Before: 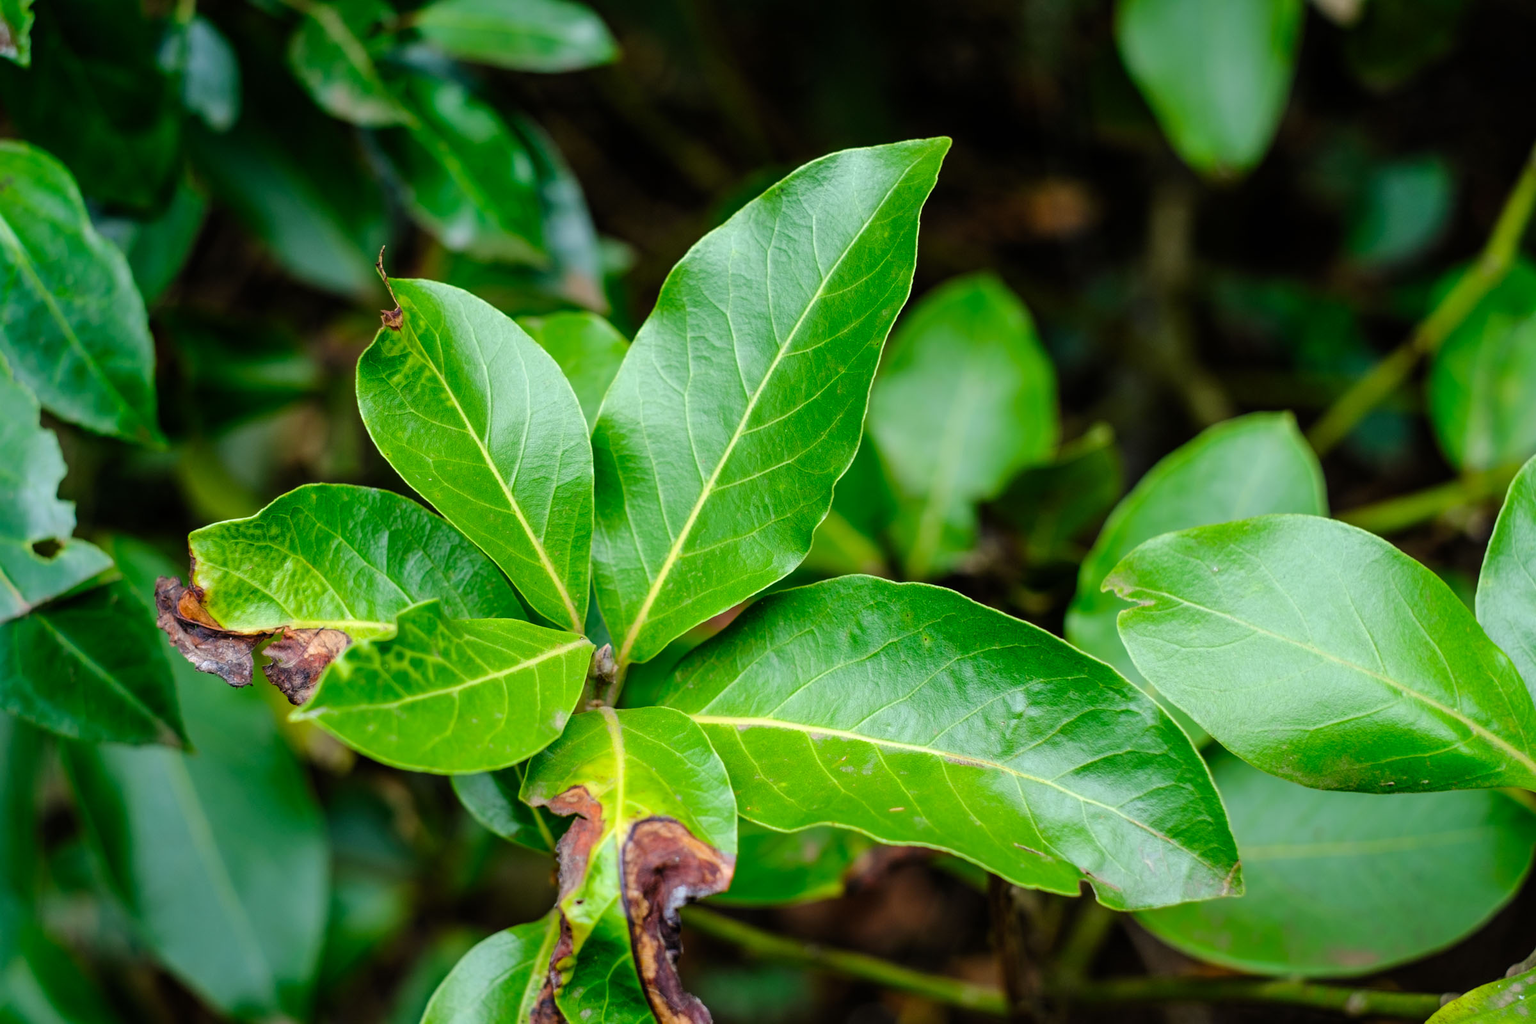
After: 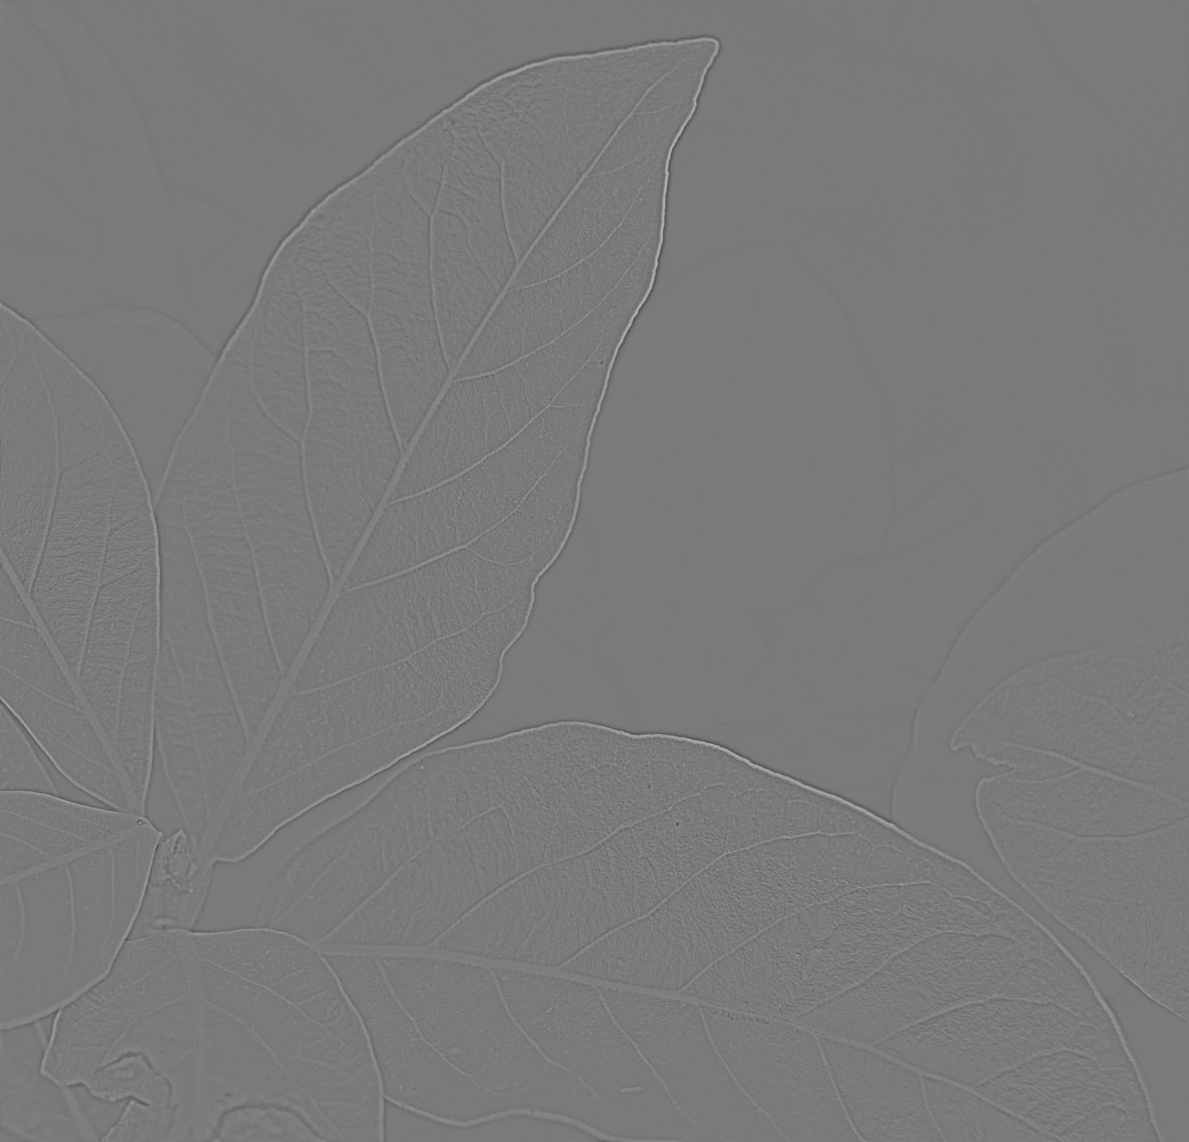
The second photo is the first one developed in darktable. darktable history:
contrast brightness saturation: contrast 0.26, brightness 0.02, saturation 0.87
highpass: sharpness 9.84%, contrast boost 9.94%
crop: left 32.075%, top 10.976%, right 18.355%, bottom 17.596%
